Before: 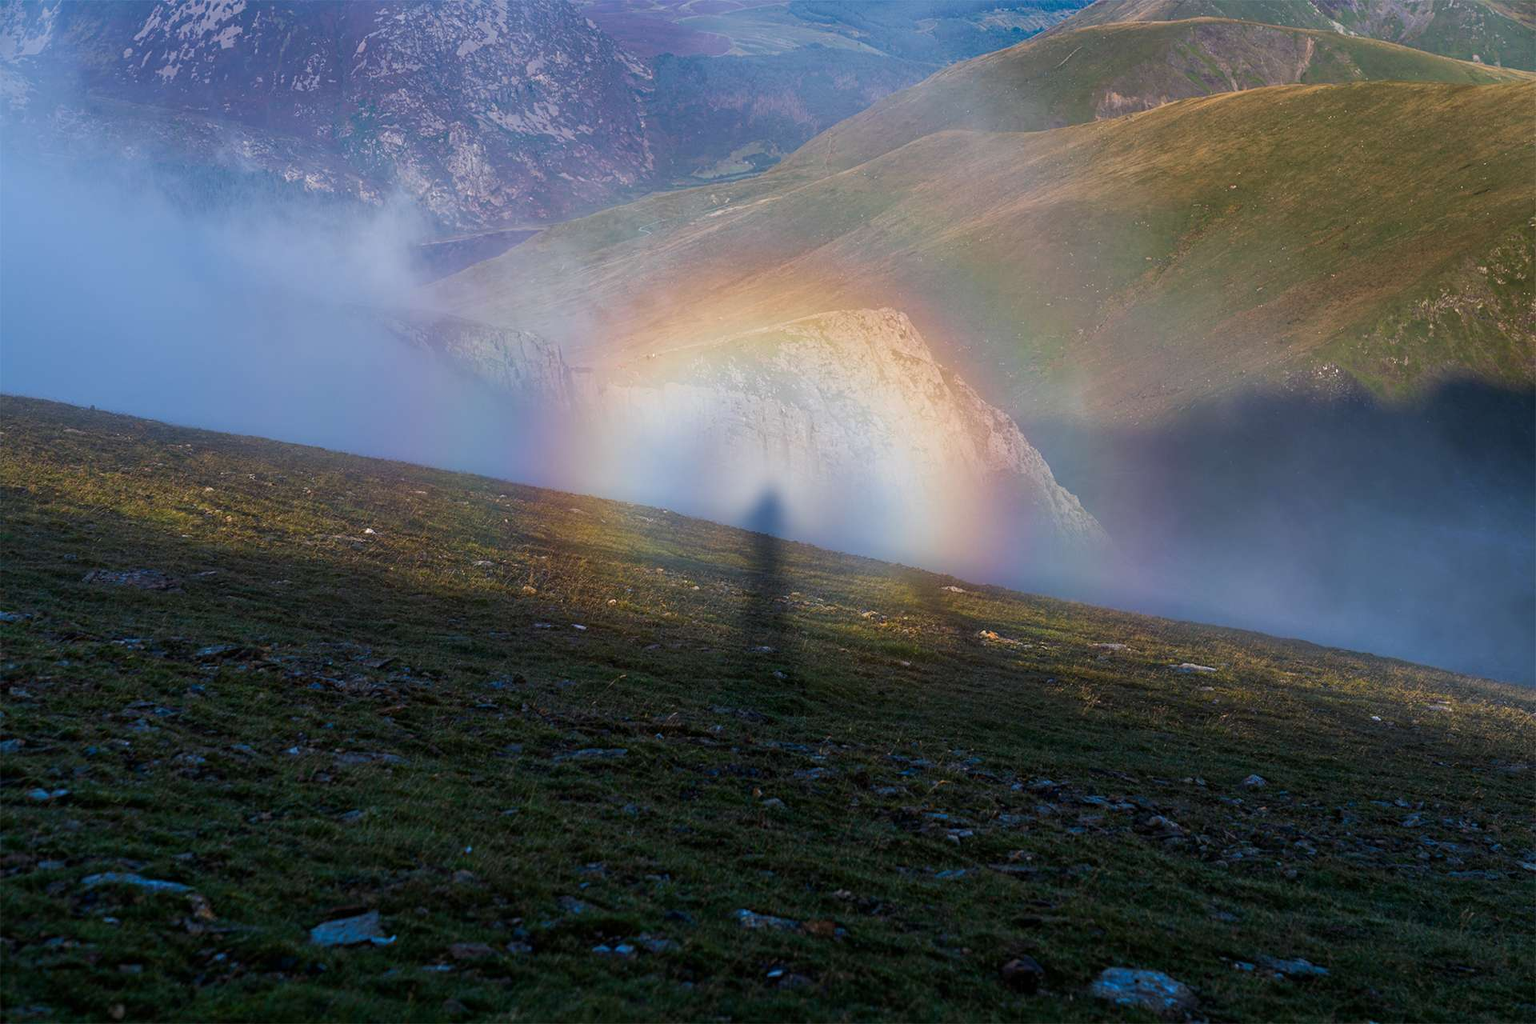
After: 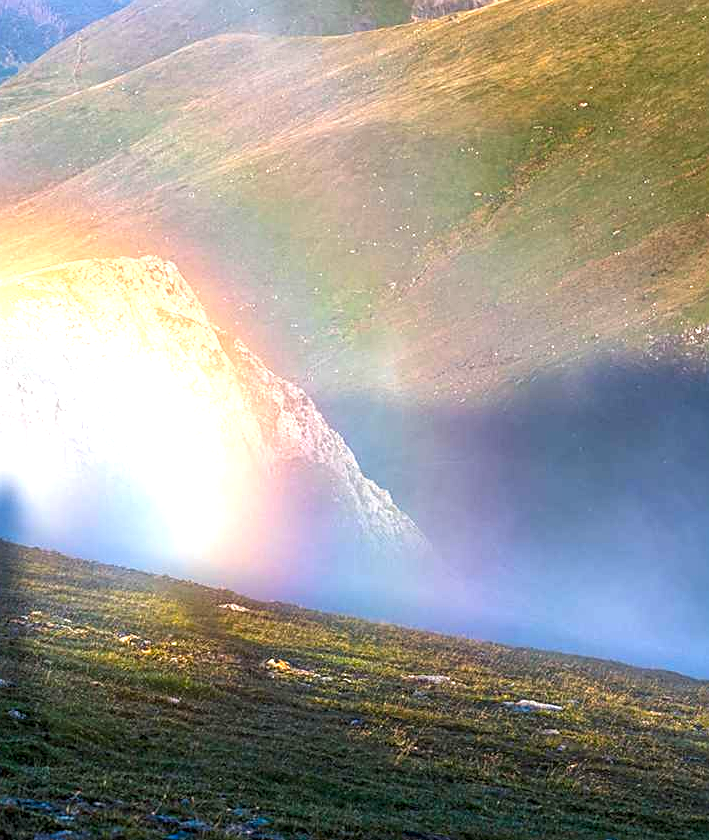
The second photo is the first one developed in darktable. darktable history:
color balance rgb: global vibrance 42.74%
local contrast: on, module defaults
crop and rotate: left 49.936%, top 10.094%, right 13.136%, bottom 24.256%
exposure: exposure 1.16 EV, compensate exposure bias true, compensate highlight preservation false
sharpen: on, module defaults
color correction: saturation 0.98
levels: levels [0, 0.51, 1]
